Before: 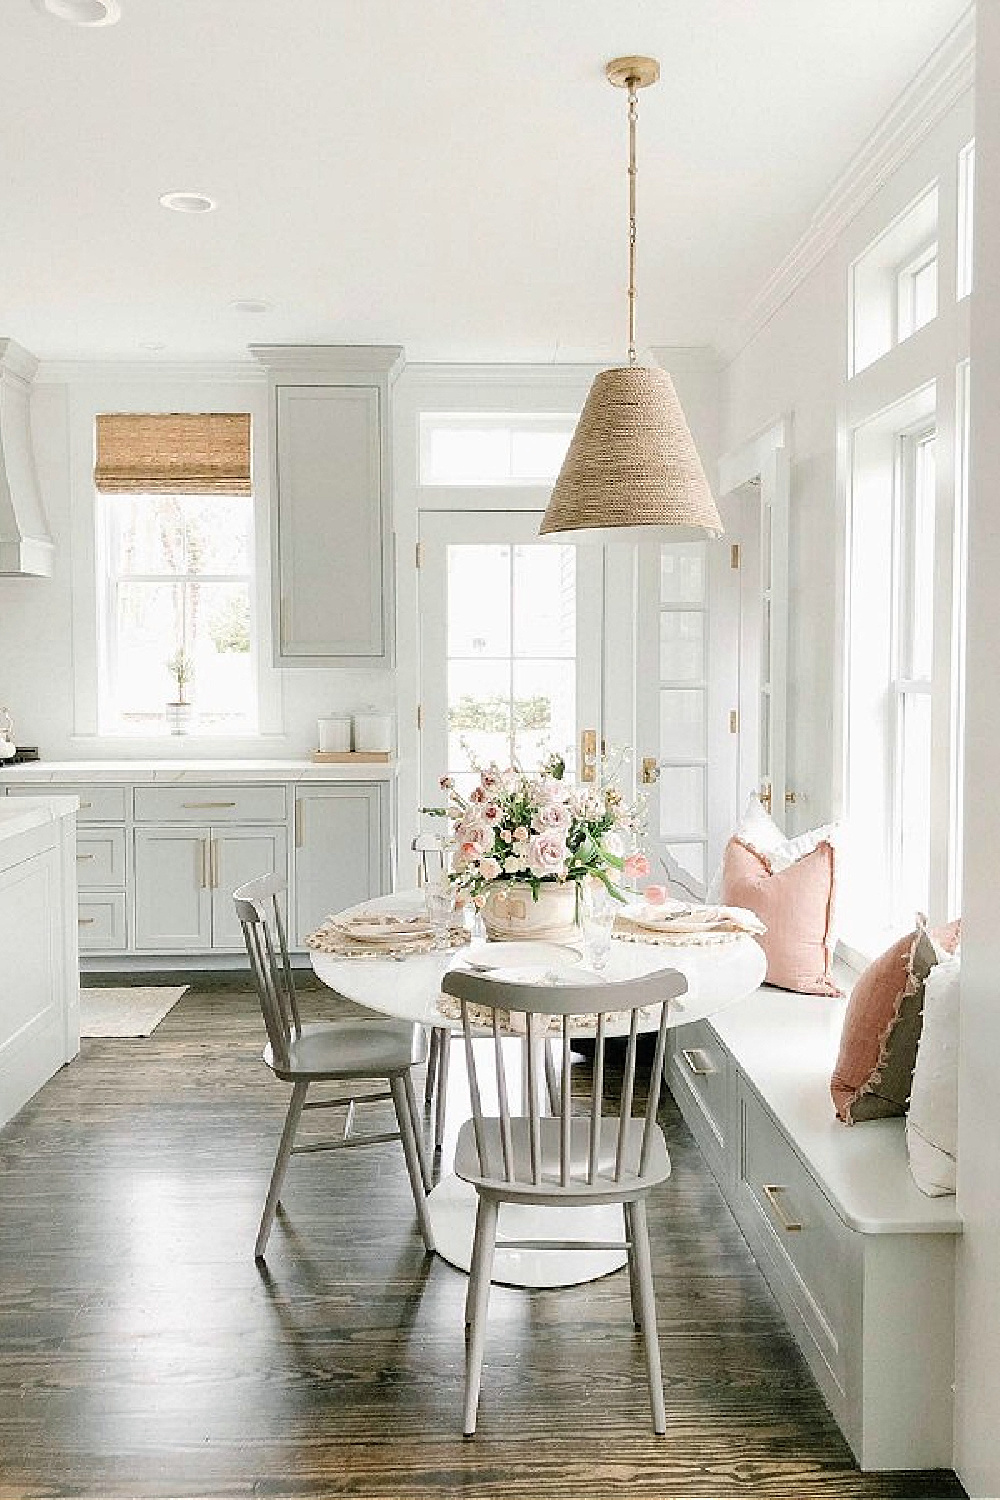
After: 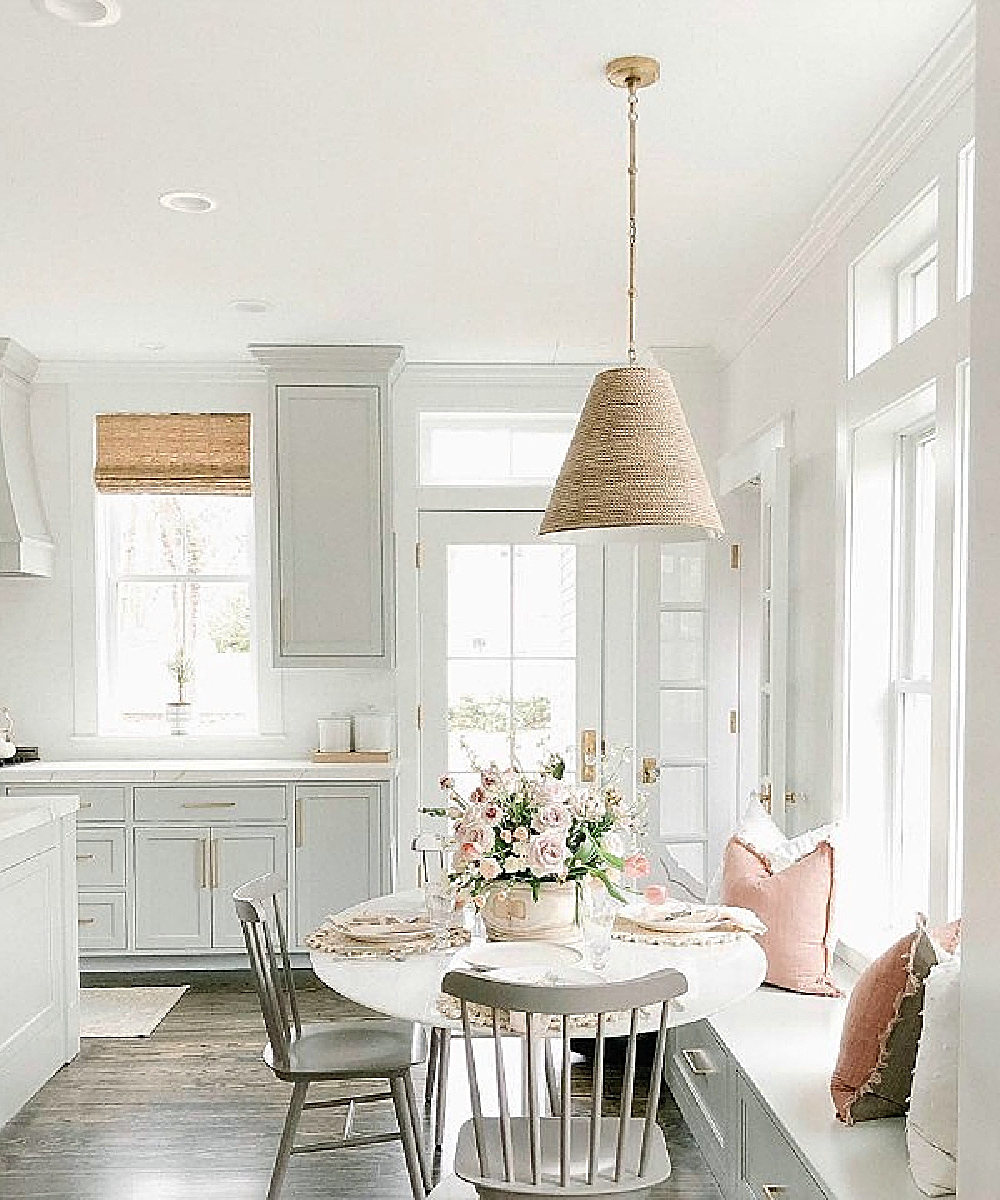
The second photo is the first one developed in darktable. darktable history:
sharpen: on, module defaults
crop: bottom 19.642%
exposure: compensate highlight preservation false
